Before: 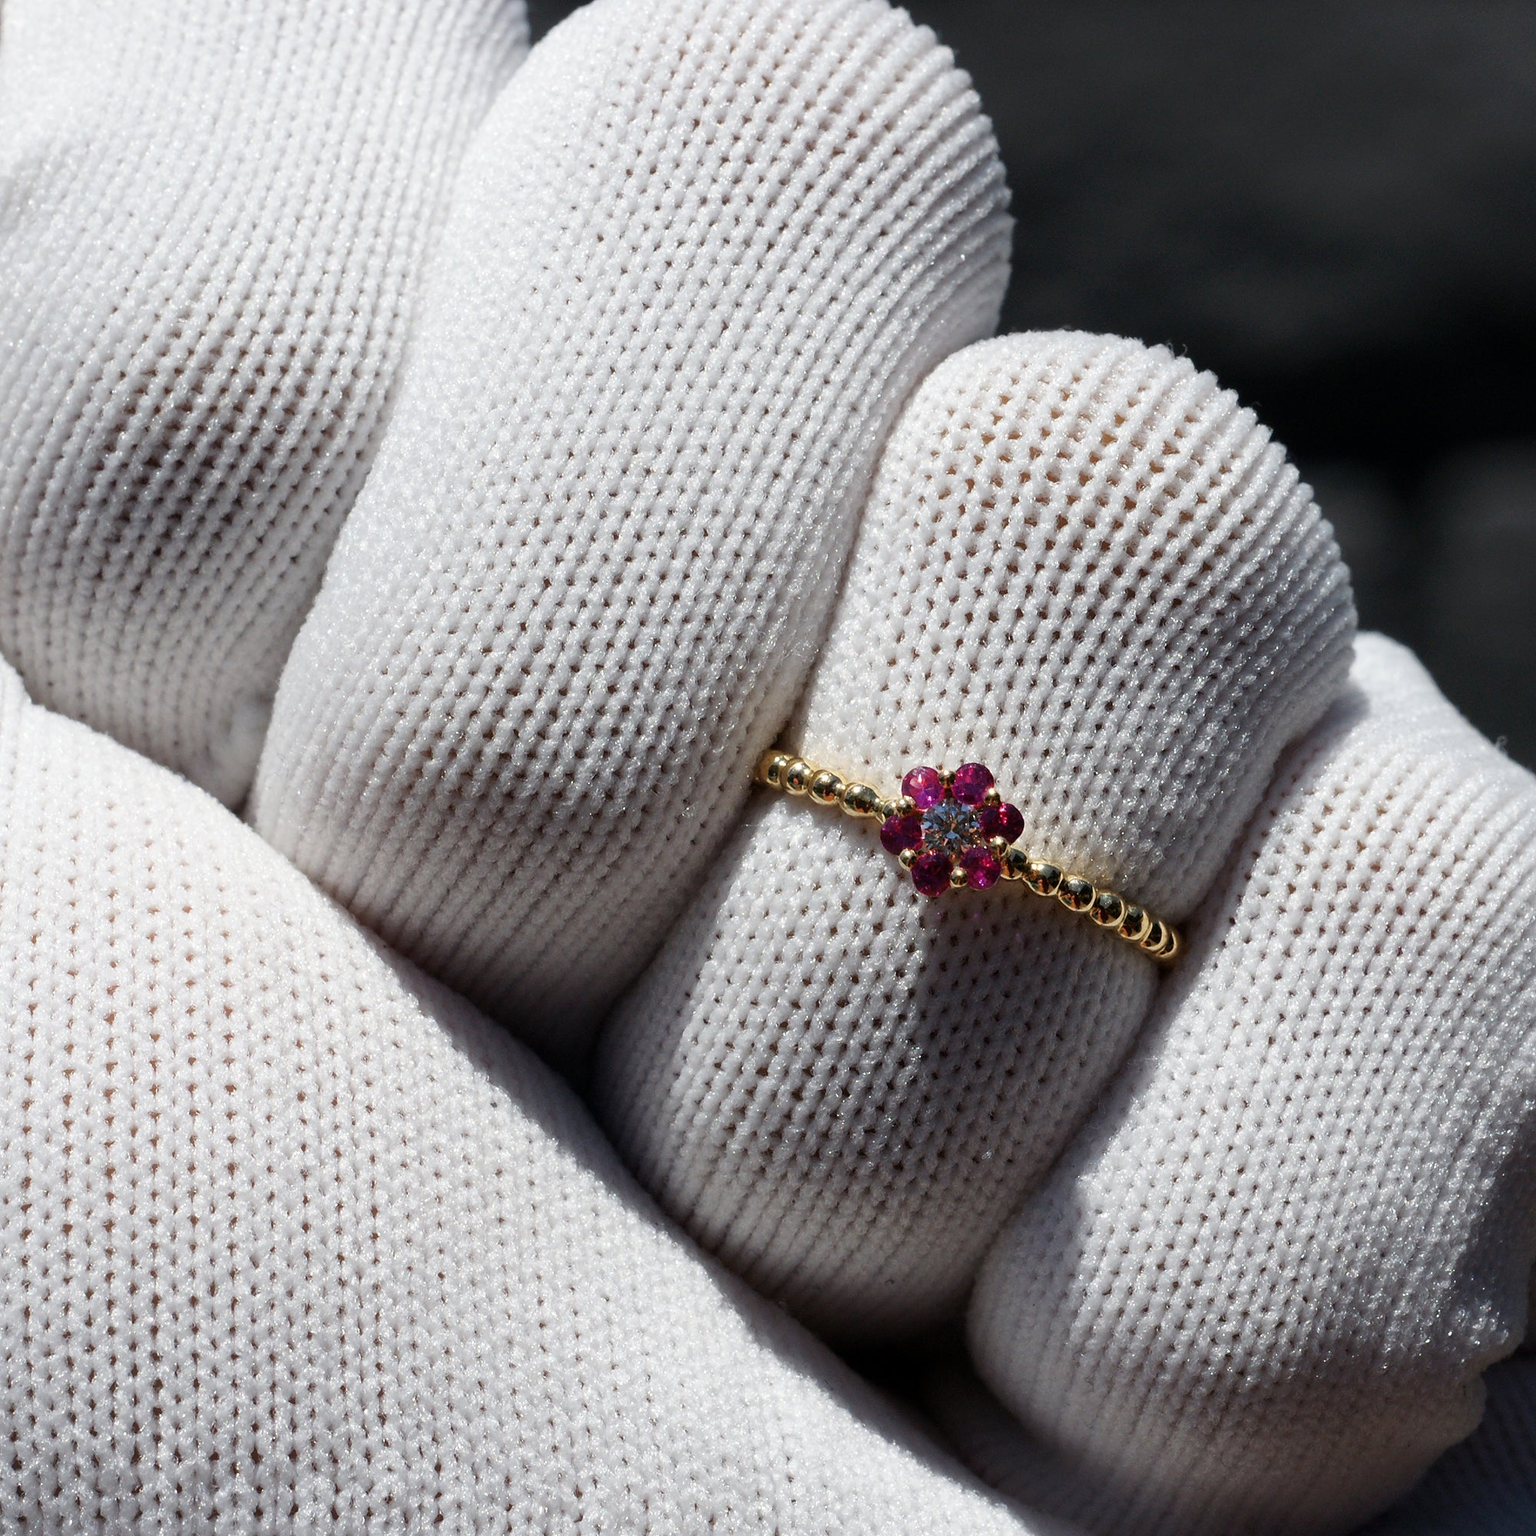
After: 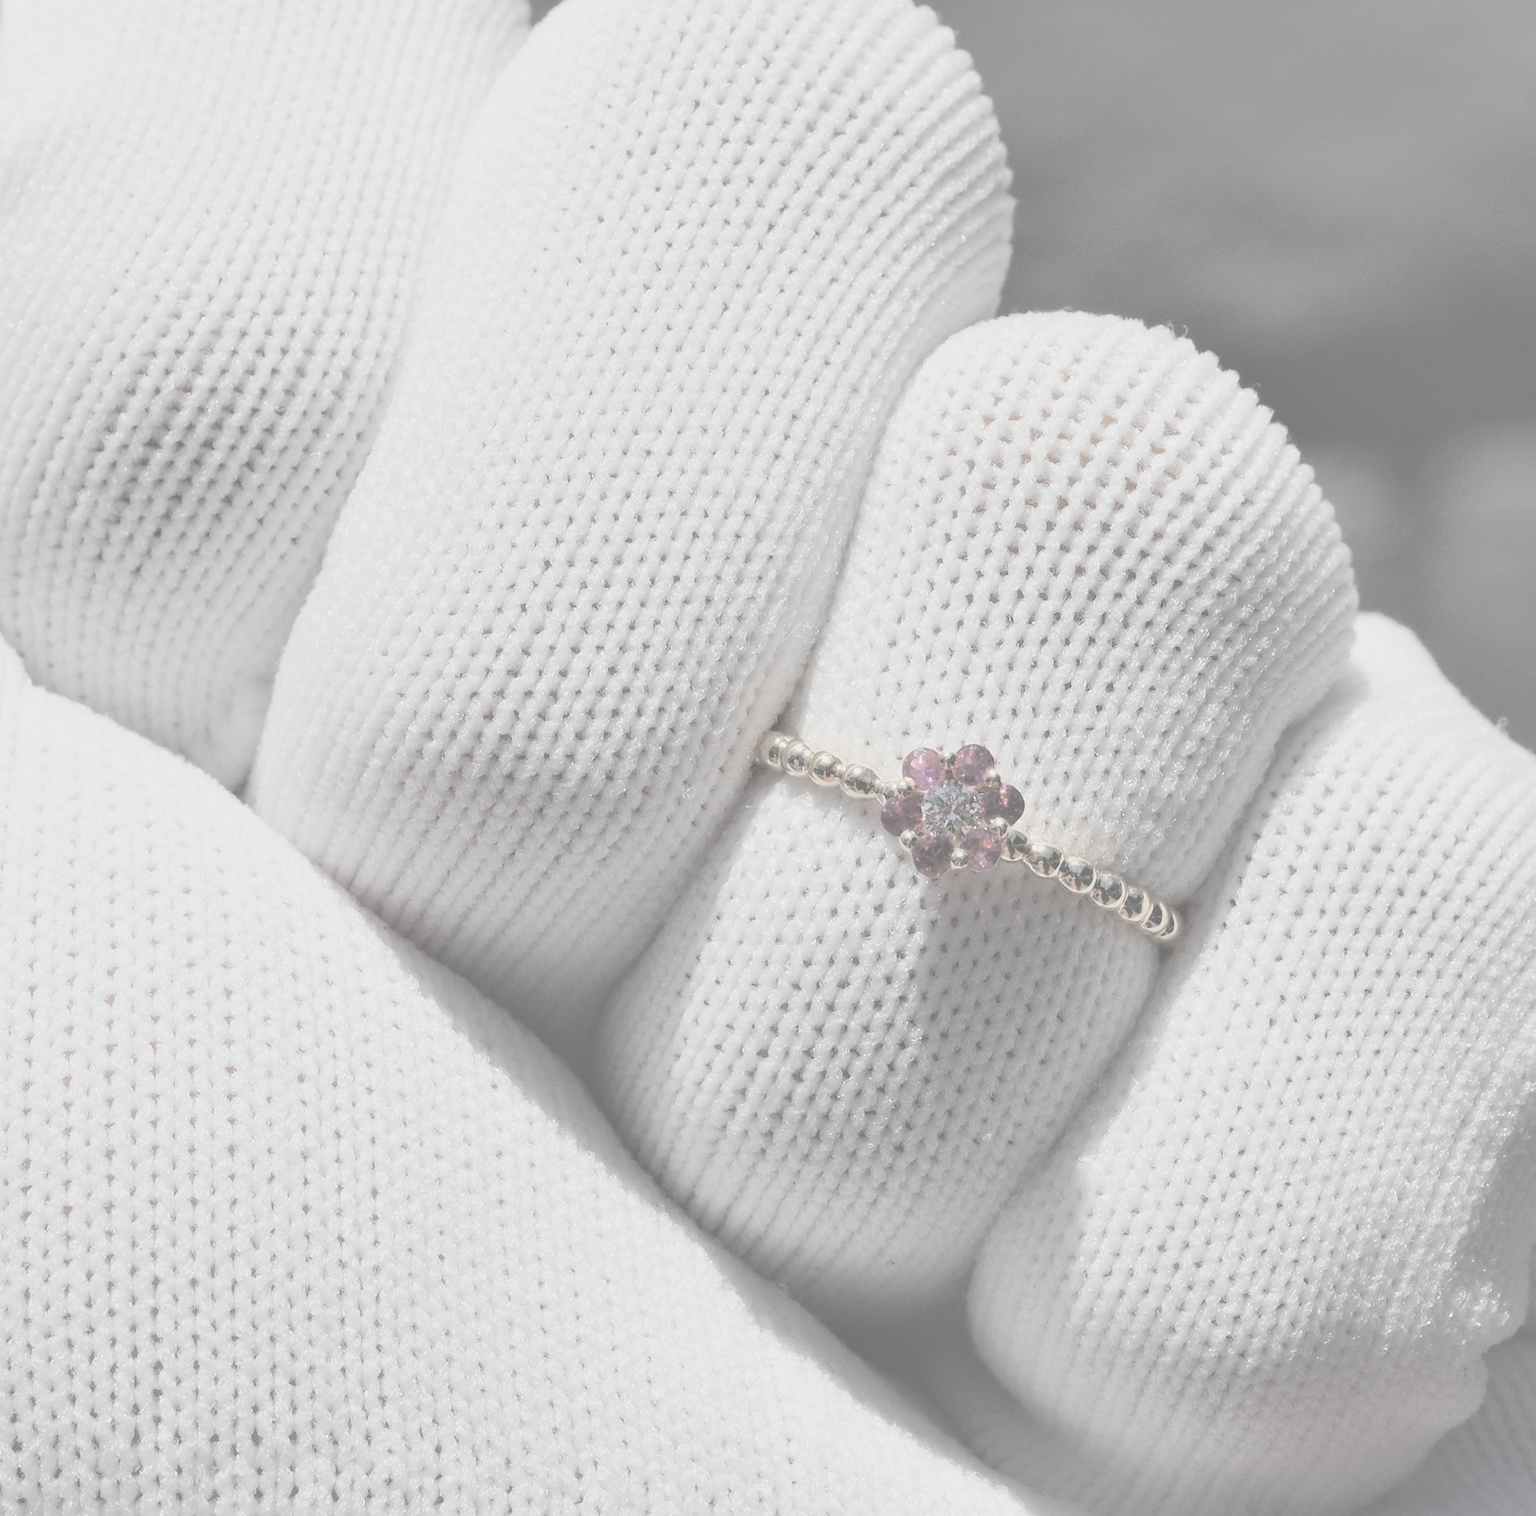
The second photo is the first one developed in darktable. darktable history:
tone curve: curves: ch0 [(0, 0) (0.003, 0.031) (0.011, 0.033) (0.025, 0.036) (0.044, 0.045) (0.069, 0.06) (0.1, 0.079) (0.136, 0.109) (0.177, 0.15) (0.224, 0.192) (0.277, 0.262) (0.335, 0.347) (0.399, 0.433) (0.468, 0.528) (0.543, 0.624) (0.623, 0.705) (0.709, 0.788) (0.801, 0.865) (0.898, 0.933) (1, 1)], color space Lab, independent channels, preserve colors none
crop: top 1.272%, right 0.003%
shadows and highlights: shadows -87.68, highlights -36.34, soften with gaussian
contrast brightness saturation: contrast -0.332, brightness 0.741, saturation -0.786
